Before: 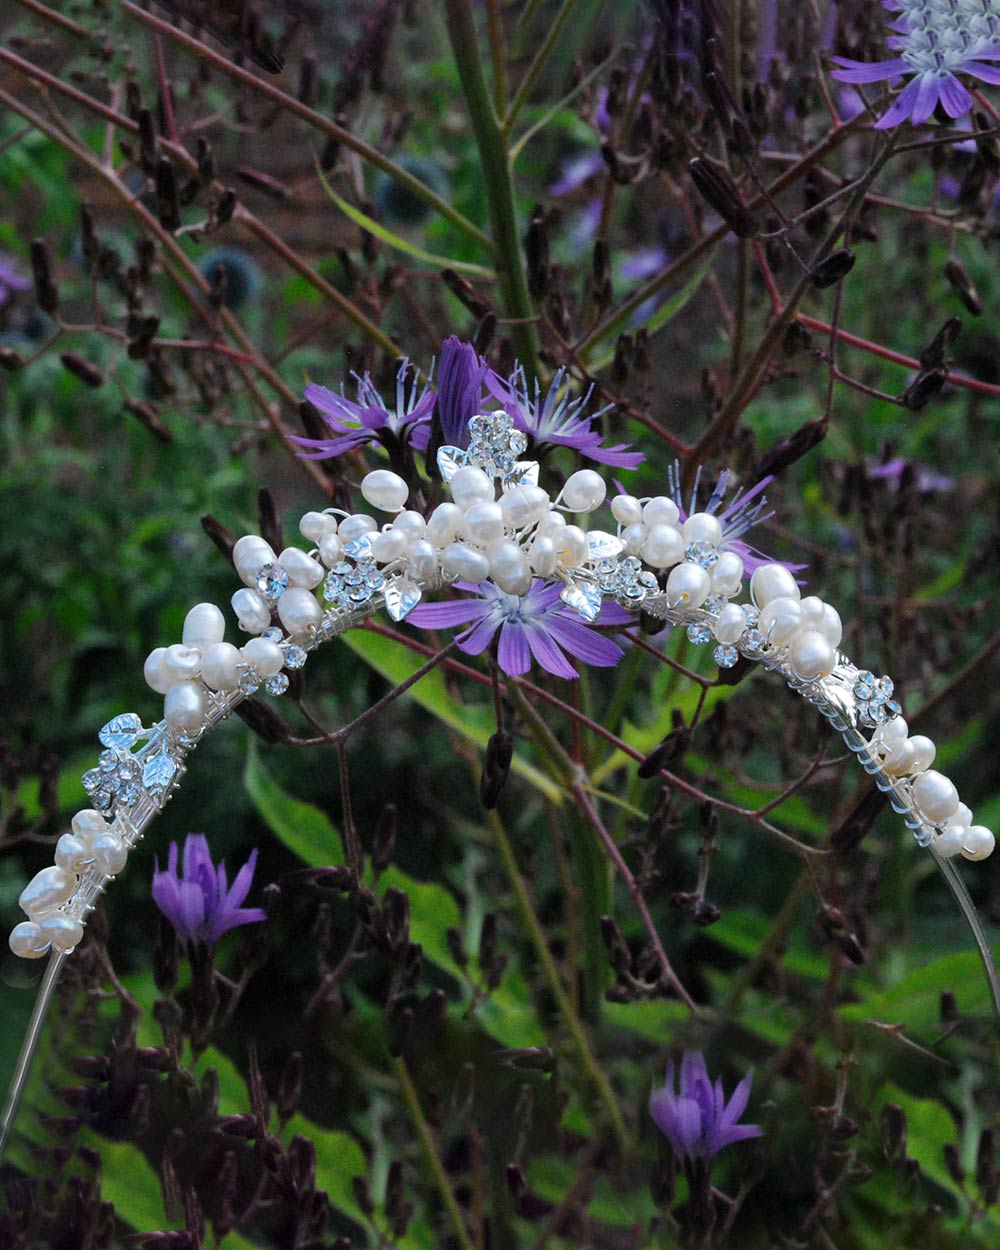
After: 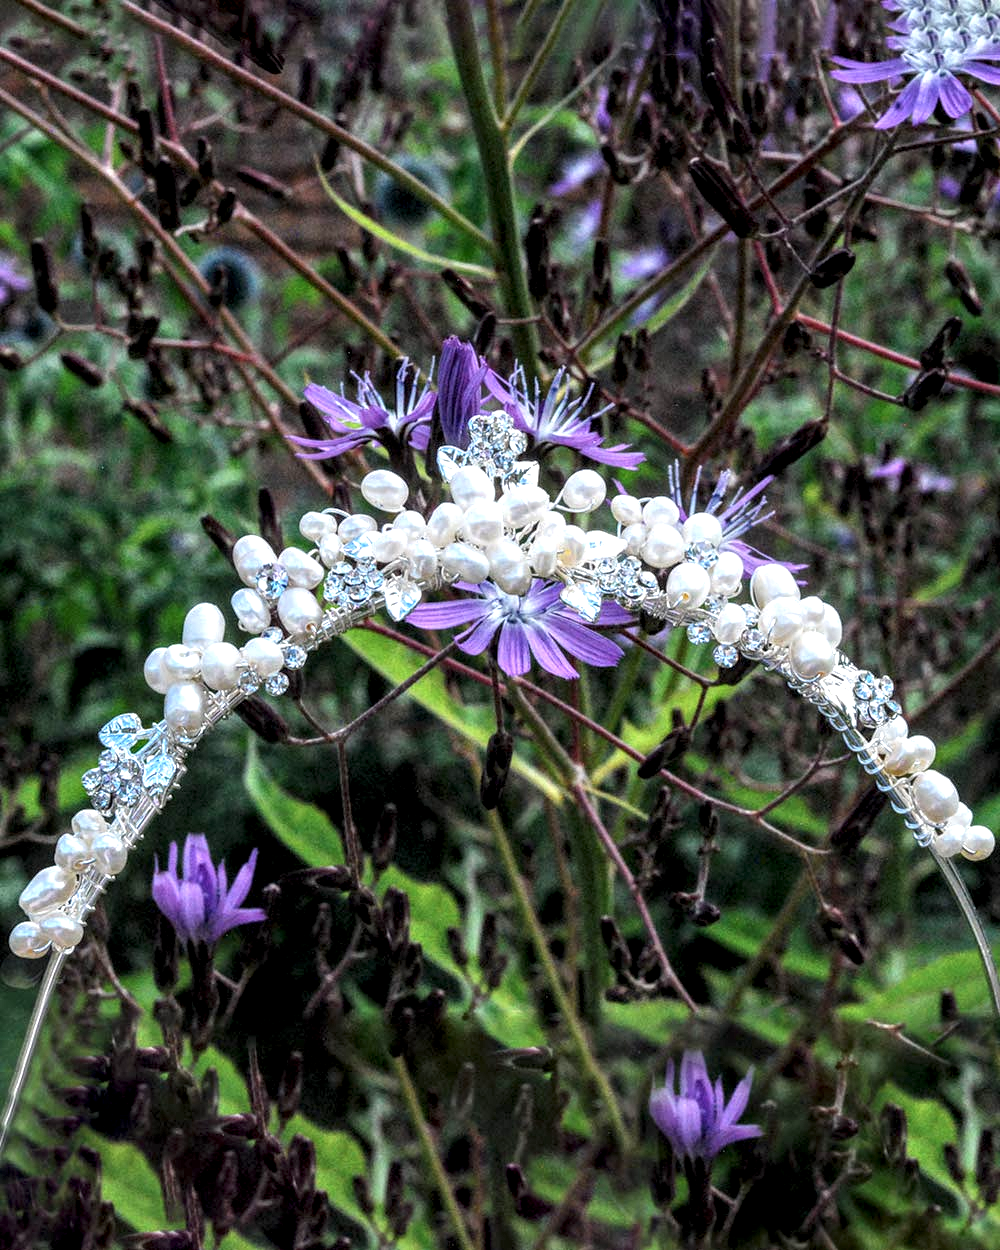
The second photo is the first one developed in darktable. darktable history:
exposure: exposure 0.6 EV, compensate highlight preservation false
local contrast: highlights 12%, shadows 38%, detail 183%, midtone range 0.471
